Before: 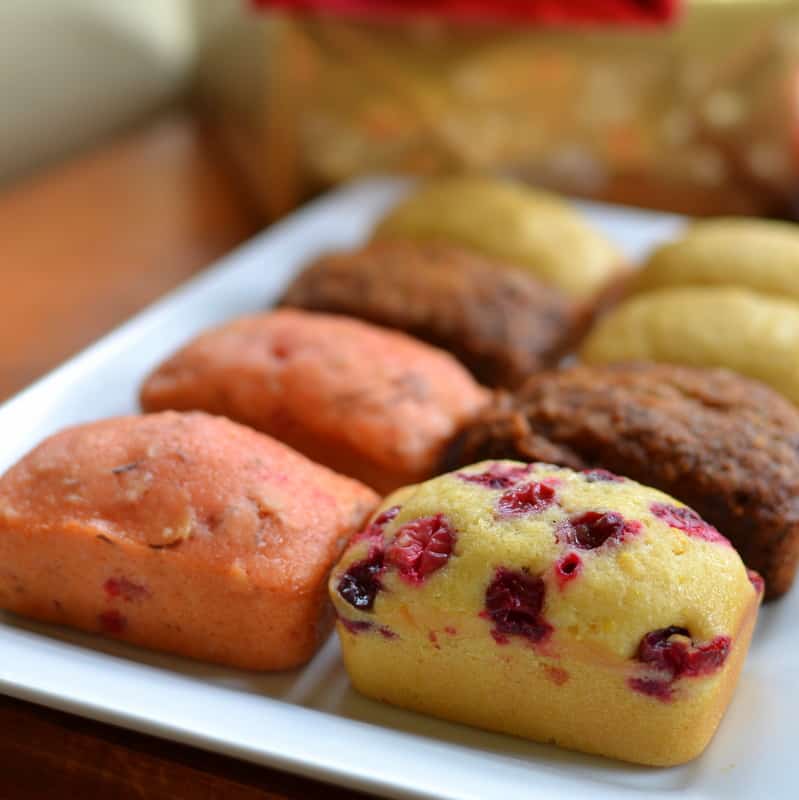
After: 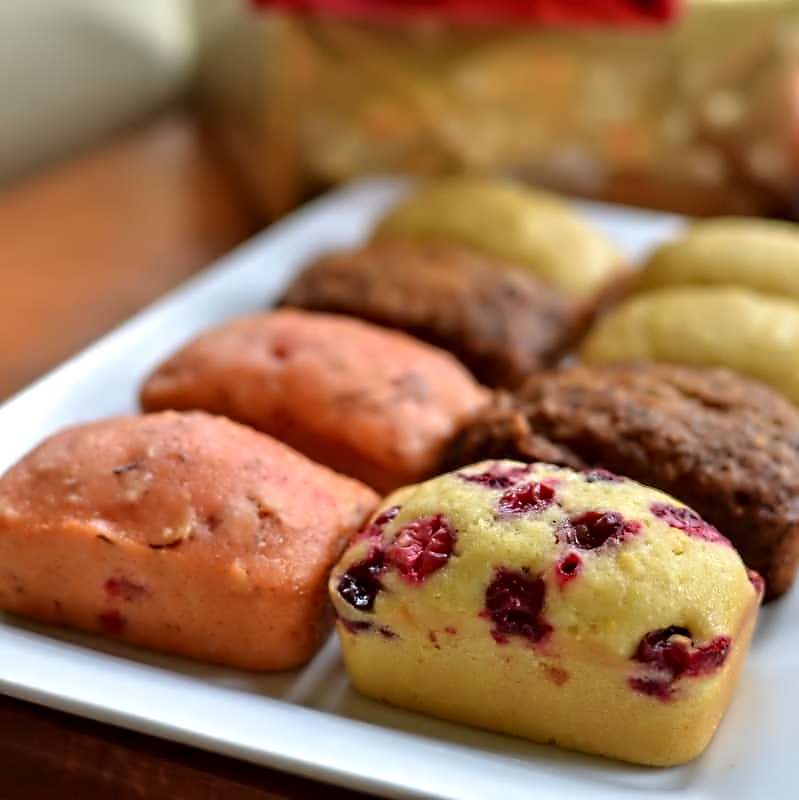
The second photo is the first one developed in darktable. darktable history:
contrast equalizer: octaves 7, y [[0.5, 0.542, 0.583, 0.625, 0.667, 0.708], [0.5 ×6], [0.5 ×6], [0, 0.033, 0.067, 0.1, 0.133, 0.167], [0, 0.05, 0.1, 0.15, 0.2, 0.25]]
